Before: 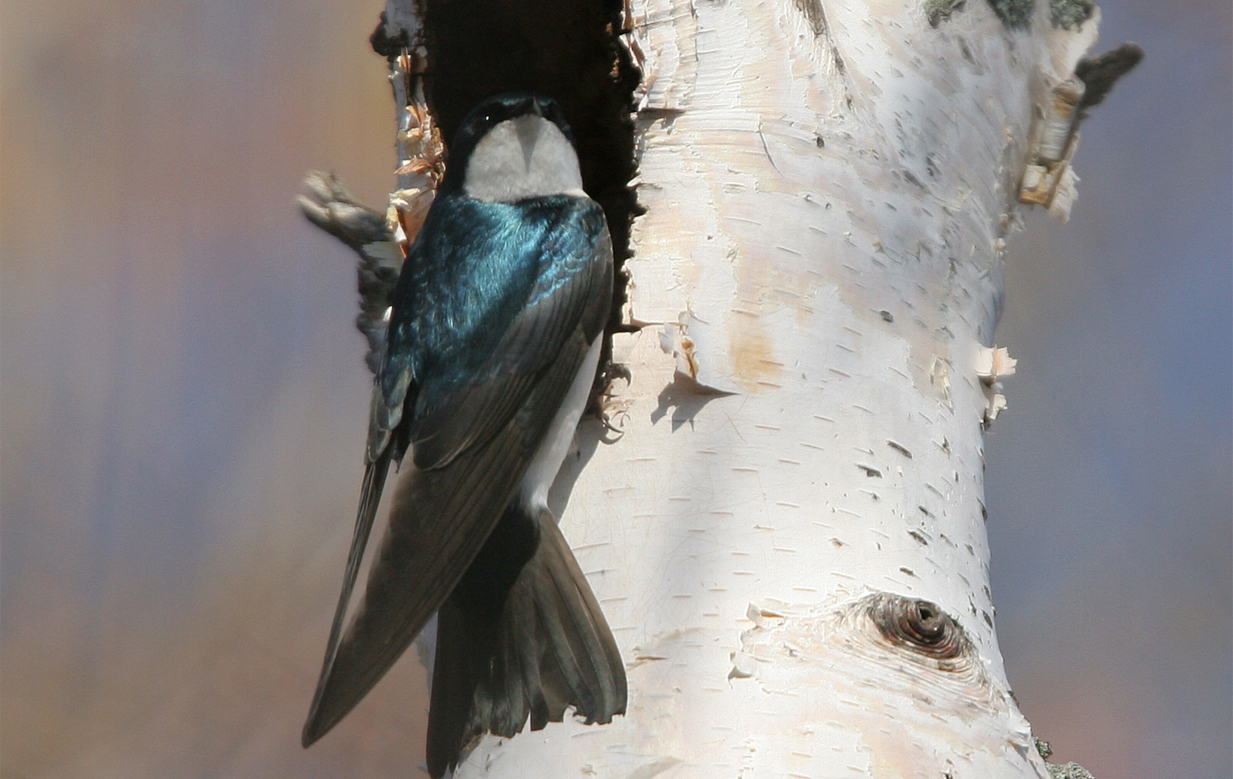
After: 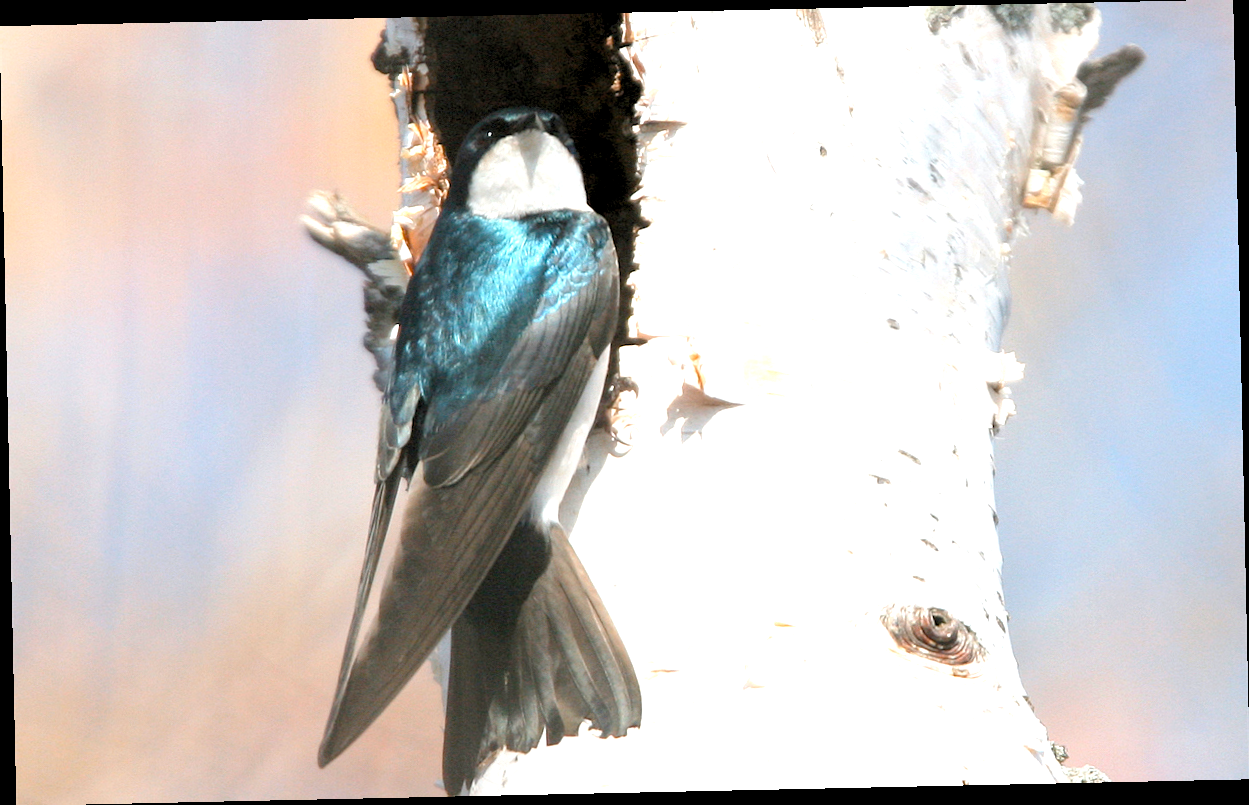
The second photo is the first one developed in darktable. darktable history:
rotate and perspective: rotation -1.24°, automatic cropping off
exposure: black level correction 0, exposure 1 EV, compensate exposure bias true, compensate highlight preservation false
rgb levels: levels [[0.01, 0.419, 0.839], [0, 0.5, 1], [0, 0.5, 1]]
color balance rgb: perceptual saturation grading › global saturation 25%, global vibrance 20%
